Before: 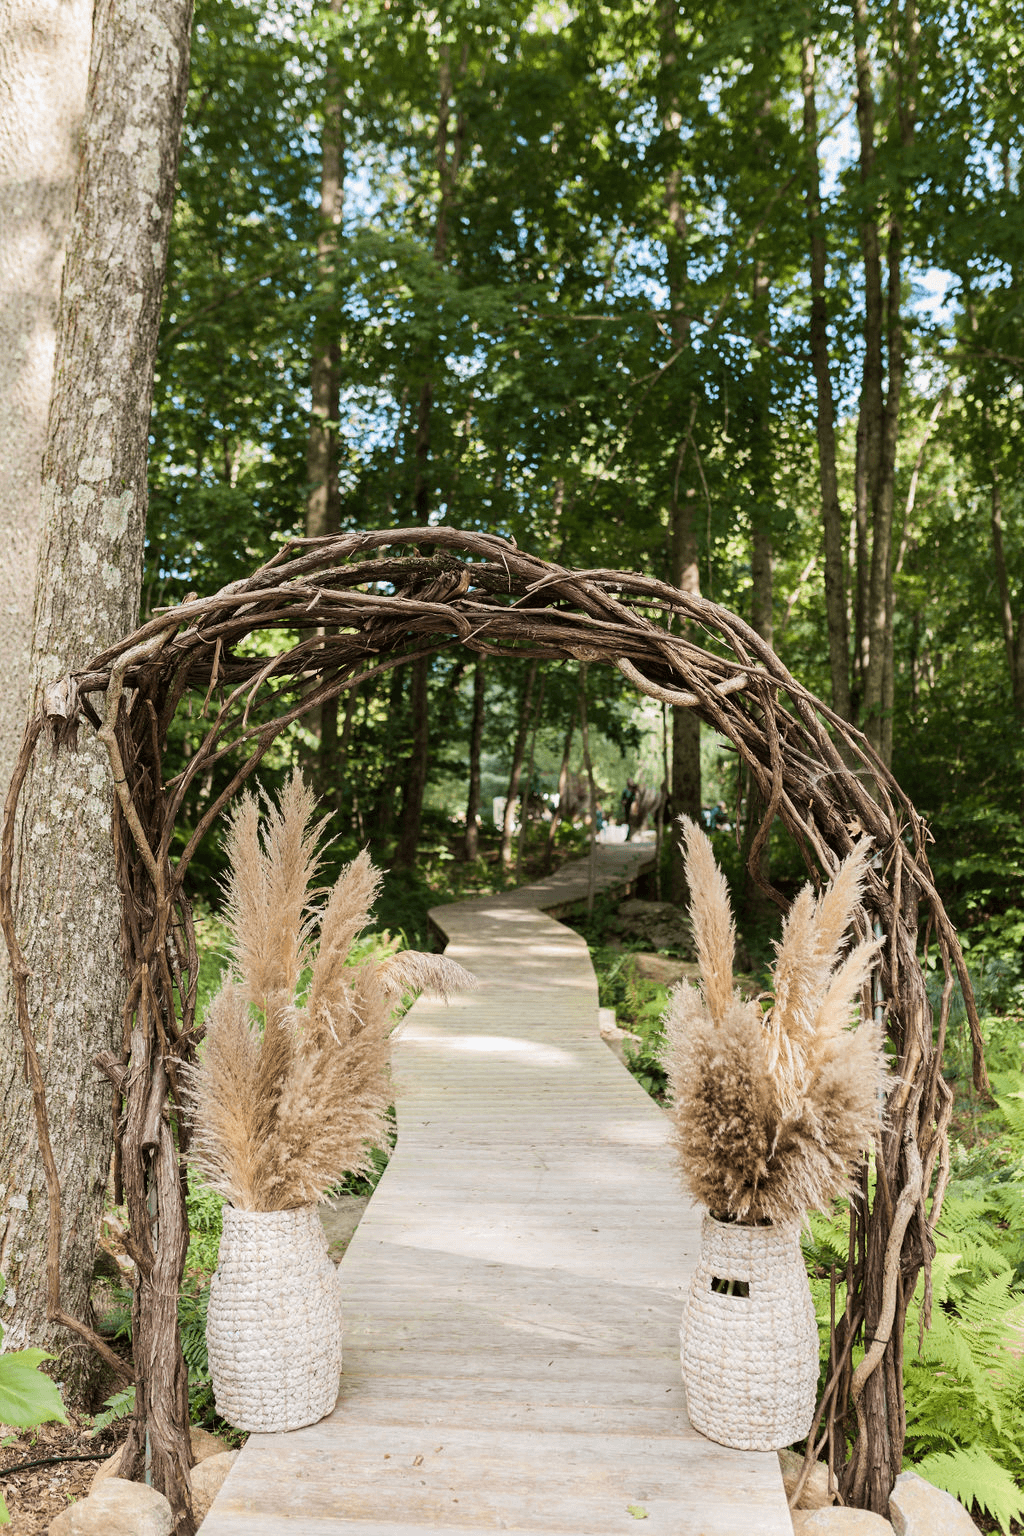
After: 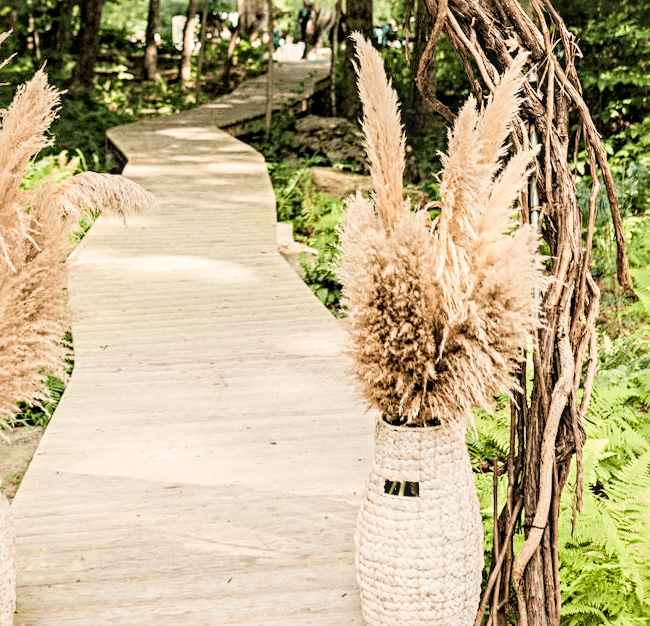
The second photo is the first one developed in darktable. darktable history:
exposure: black level correction 0, exposure 1.2 EV, compensate exposure bias true, compensate highlight preservation false
sharpen: radius 4.883
contrast brightness saturation: contrast 0.04, saturation 0.07
rotate and perspective: rotation -0.013°, lens shift (vertical) -0.027, lens shift (horizontal) 0.178, crop left 0.016, crop right 0.989, crop top 0.082, crop bottom 0.918
crop and rotate: left 35.509%, top 50.238%, bottom 4.934%
filmic rgb: black relative exposure -7.65 EV, white relative exposure 4.56 EV, hardness 3.61
white balance: red 1.045, blue 0.932
local contrast: highlights 61%, detail 143%, midtone range 0.428
